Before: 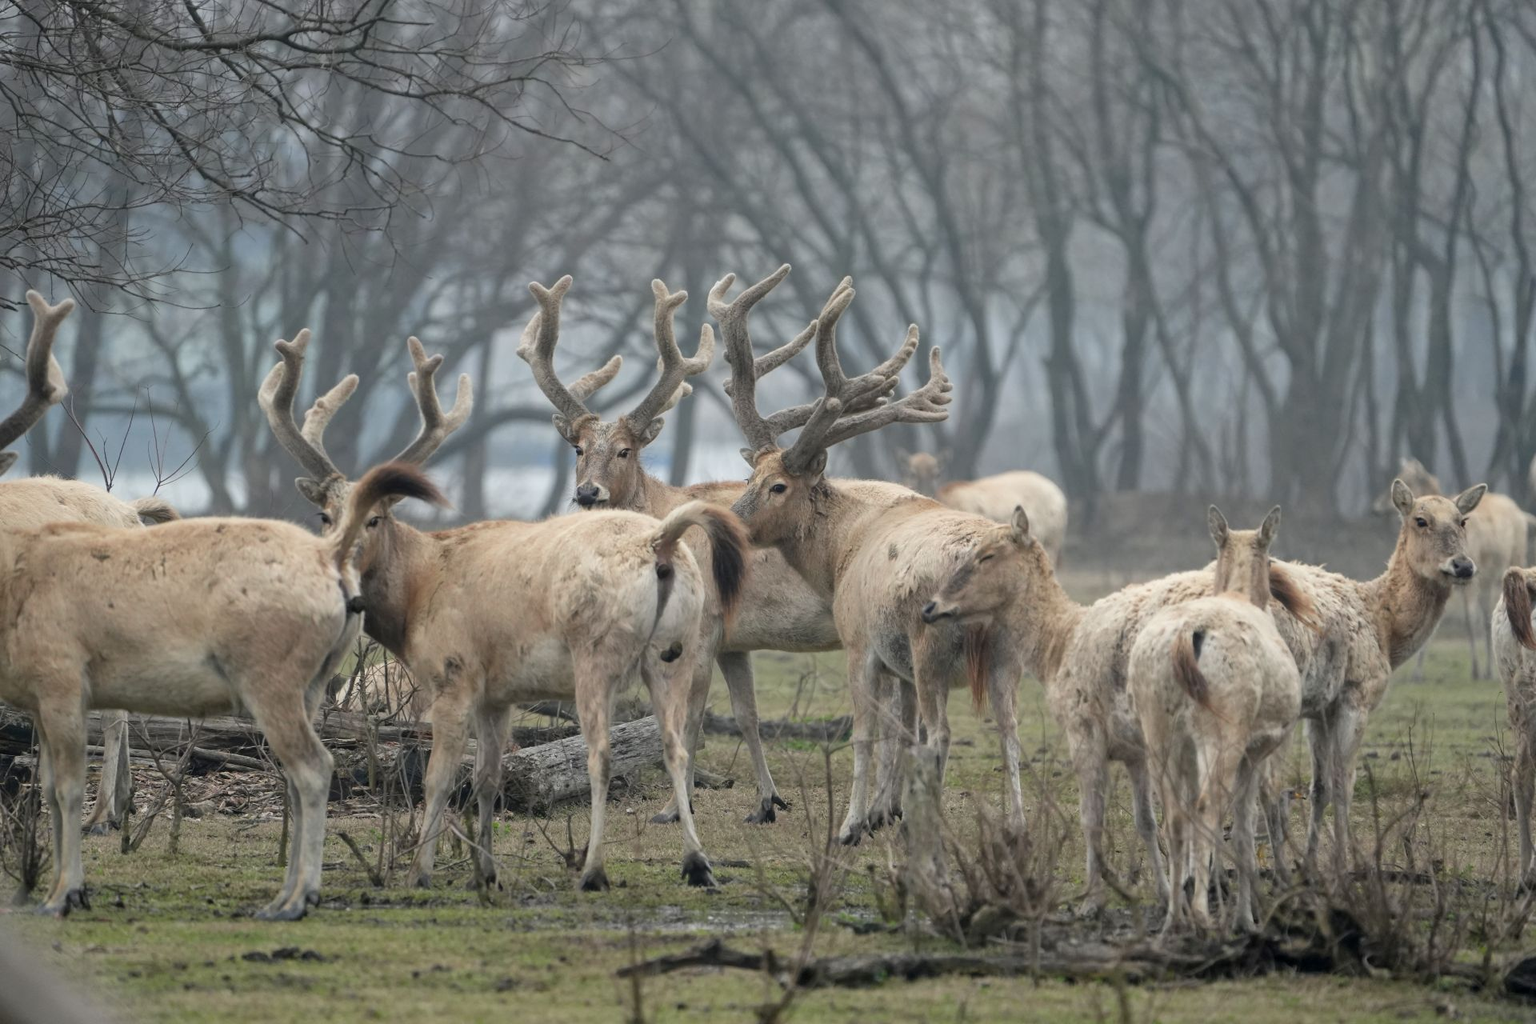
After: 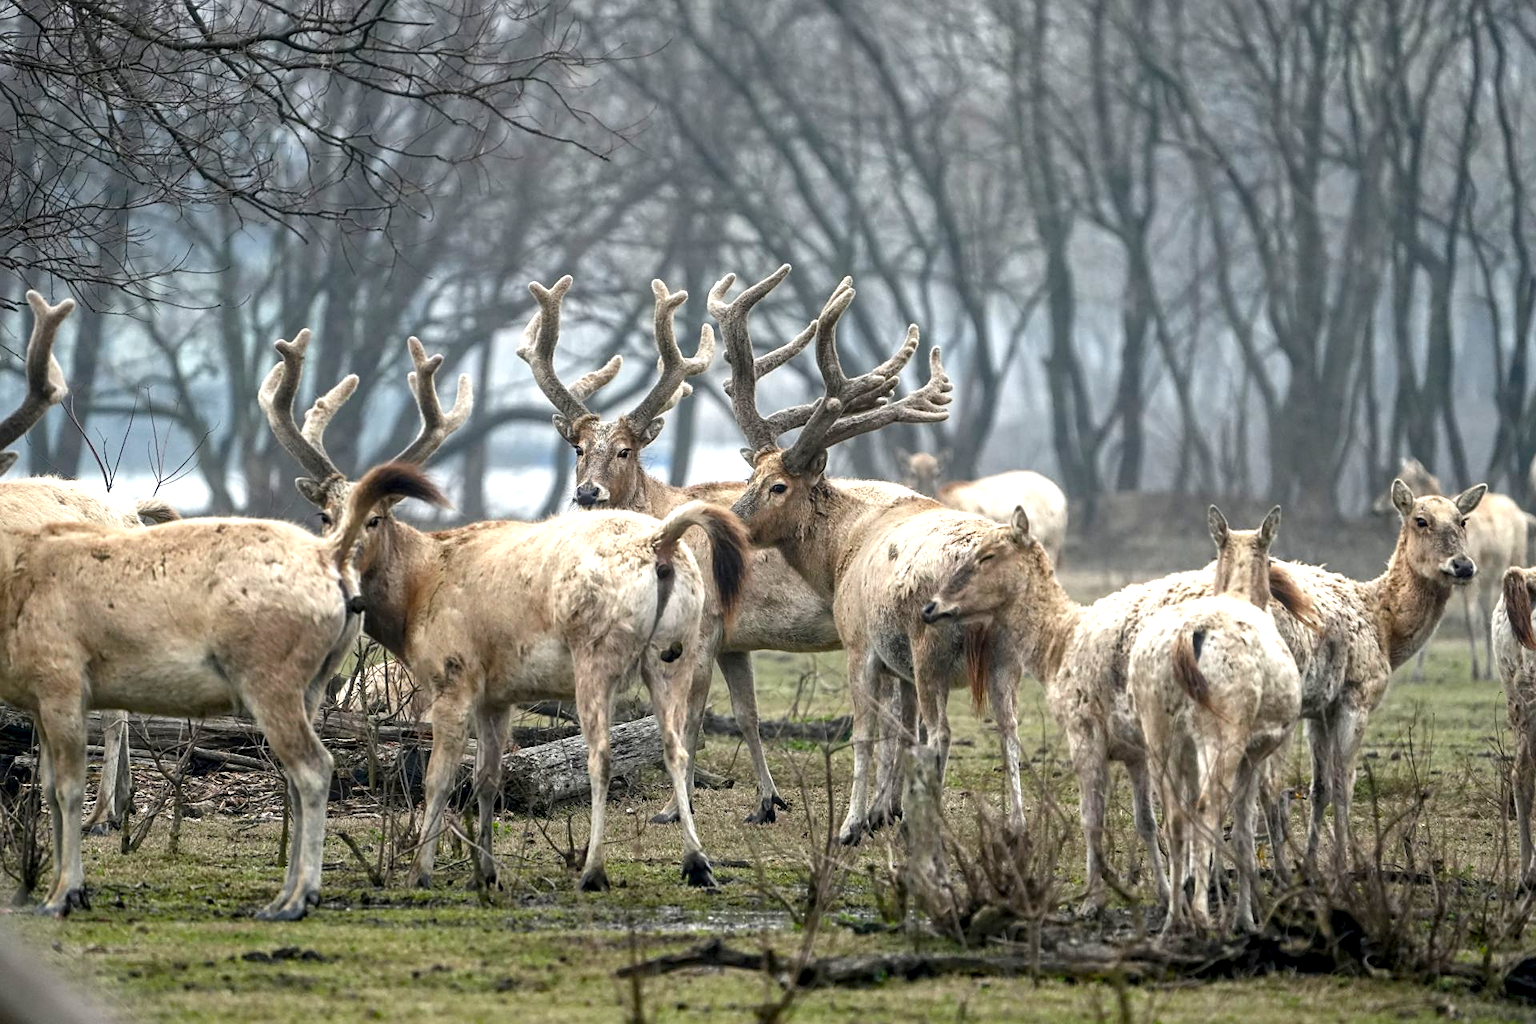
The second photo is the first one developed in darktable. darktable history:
color balance rgb: perceptual saturation grading › global saturation 20%, perceptual saturation grading › highlights -25.641%, perceptual saturation grading › shadows 49.632%, perceptual brilliance grading › global brilliance 21.594%, perceptual brilliance grading › shadows -34.292%, global vibrance 20.185%
local contrast: detail 139%
contrast equalizer: y [[0.5 ×4, 0.483, 0.43], [0.5 ×6], [0.5 ×6], [0 ×6], [0 ×6]]
contrast brightness saturation: contrast 0.009, saturation -0.05
sharpen: on, module defaults
